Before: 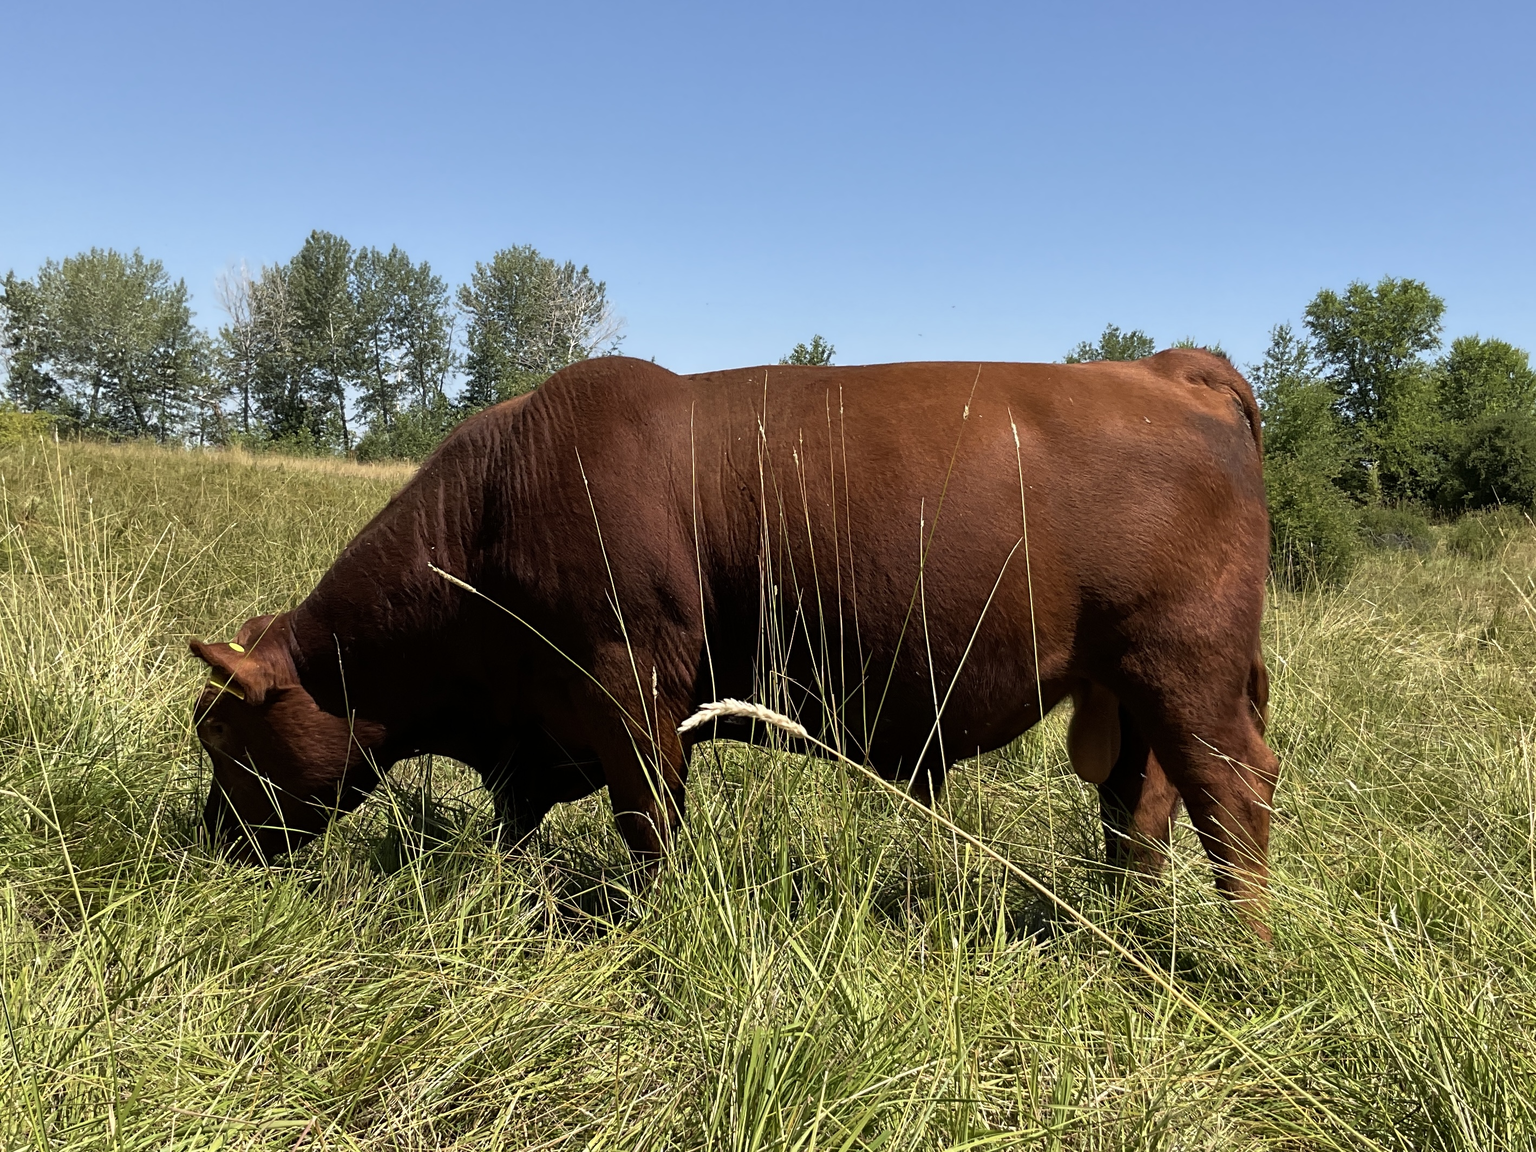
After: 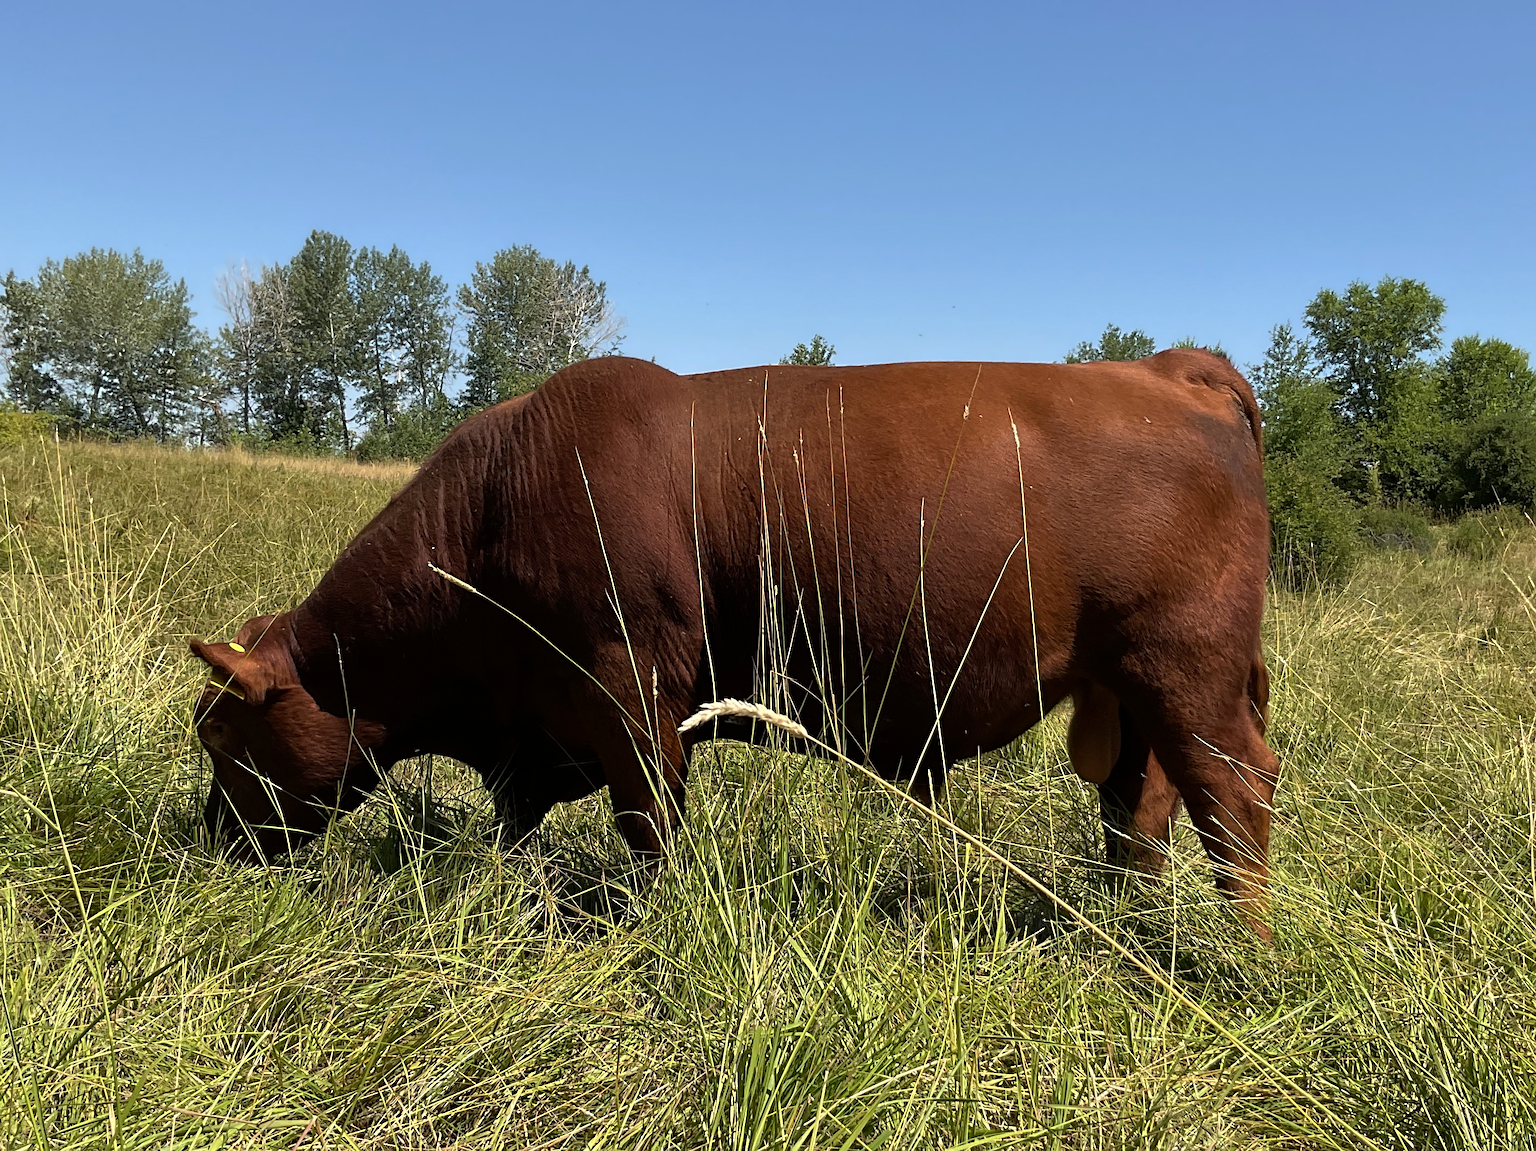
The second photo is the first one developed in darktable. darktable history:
base curve: curves: ch0 [(0, 0) (0.74, 0.67) (1, 1)], preserve colors none
sharpen: amount 0.212
